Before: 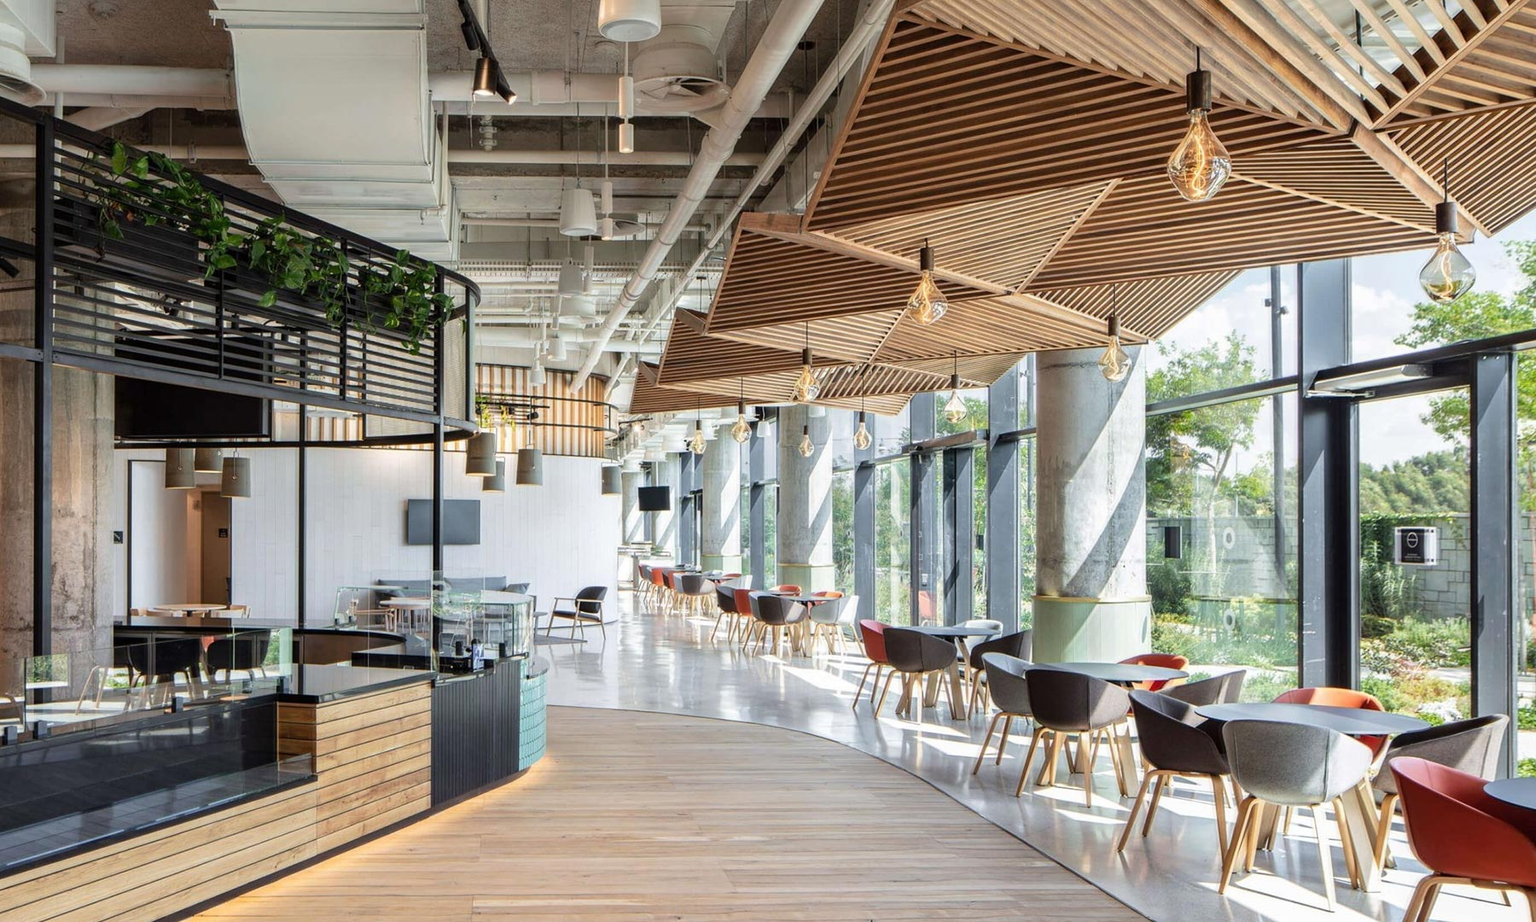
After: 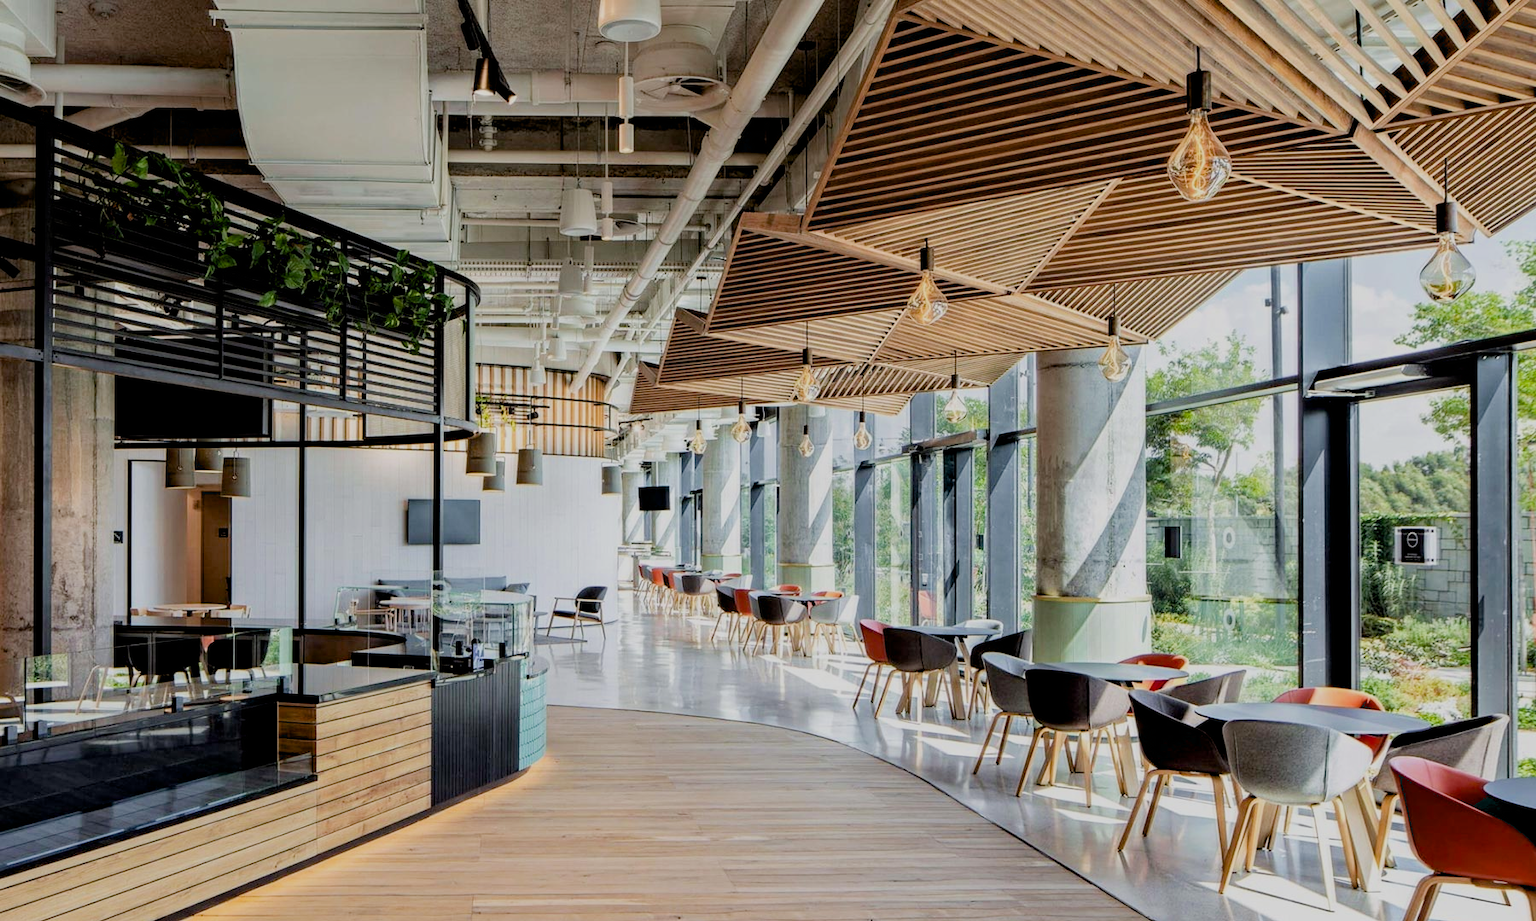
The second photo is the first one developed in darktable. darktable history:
haze removal: compatibility mode true, adaptive false
exposure: black level correction 0.013, compensate highlight preservation false
filmic rgb: black relative exposure -7.65 EV, white relative exposure 4.56 EV, threshold 3.05 EV, hardness 3.61, enable highlight reconstruction true
